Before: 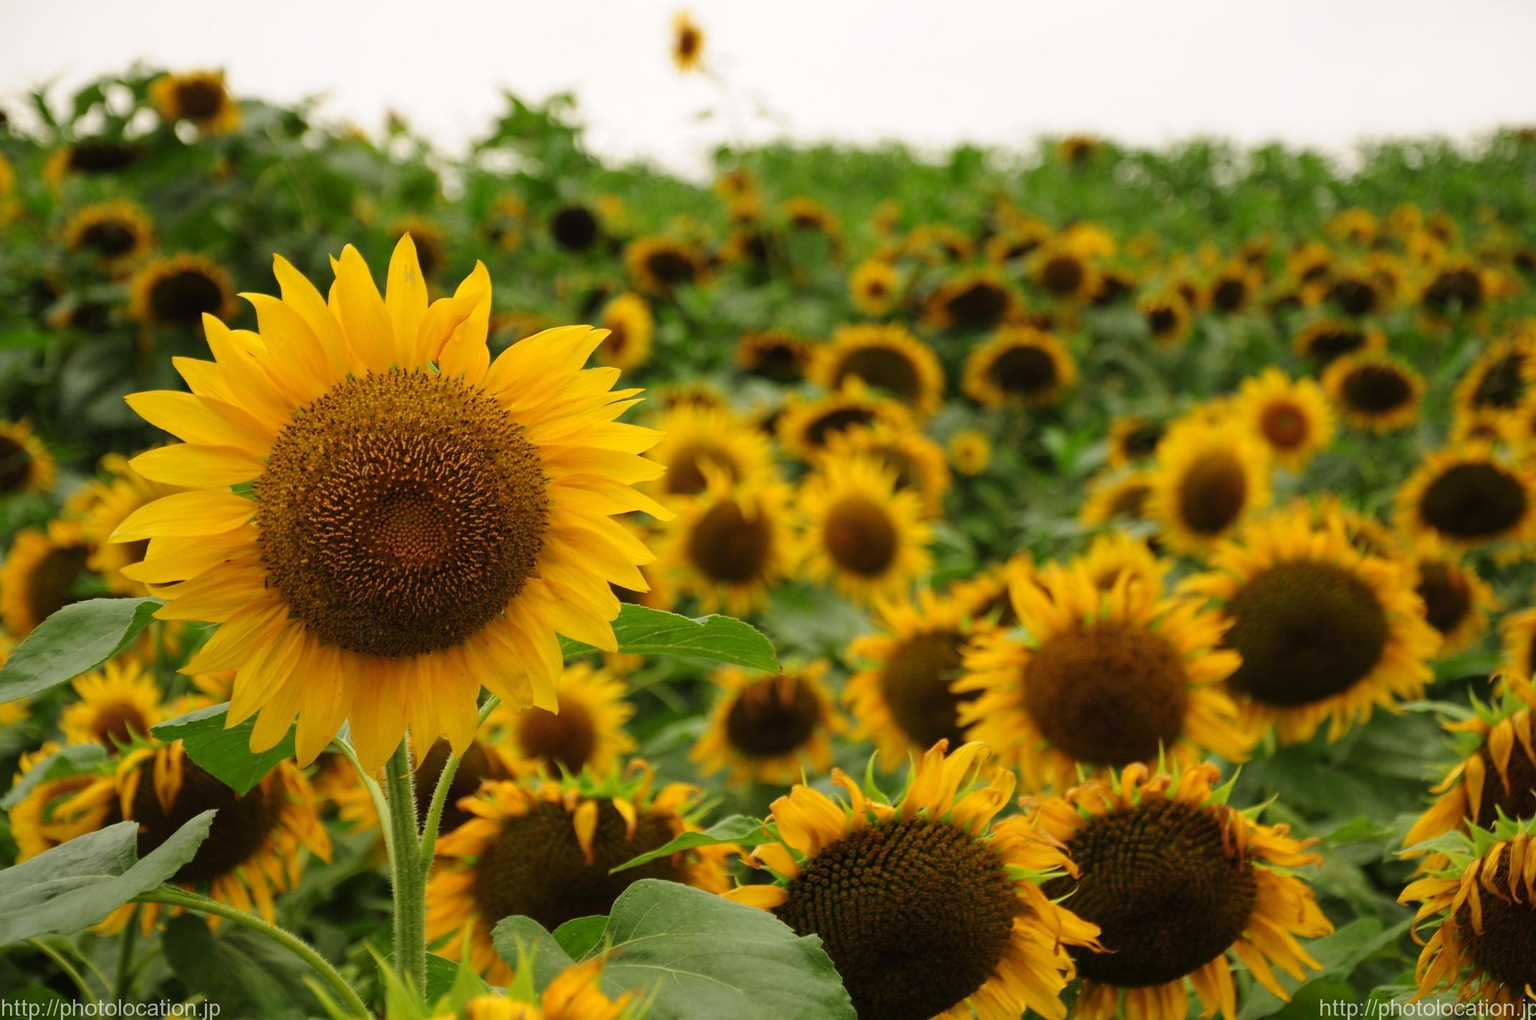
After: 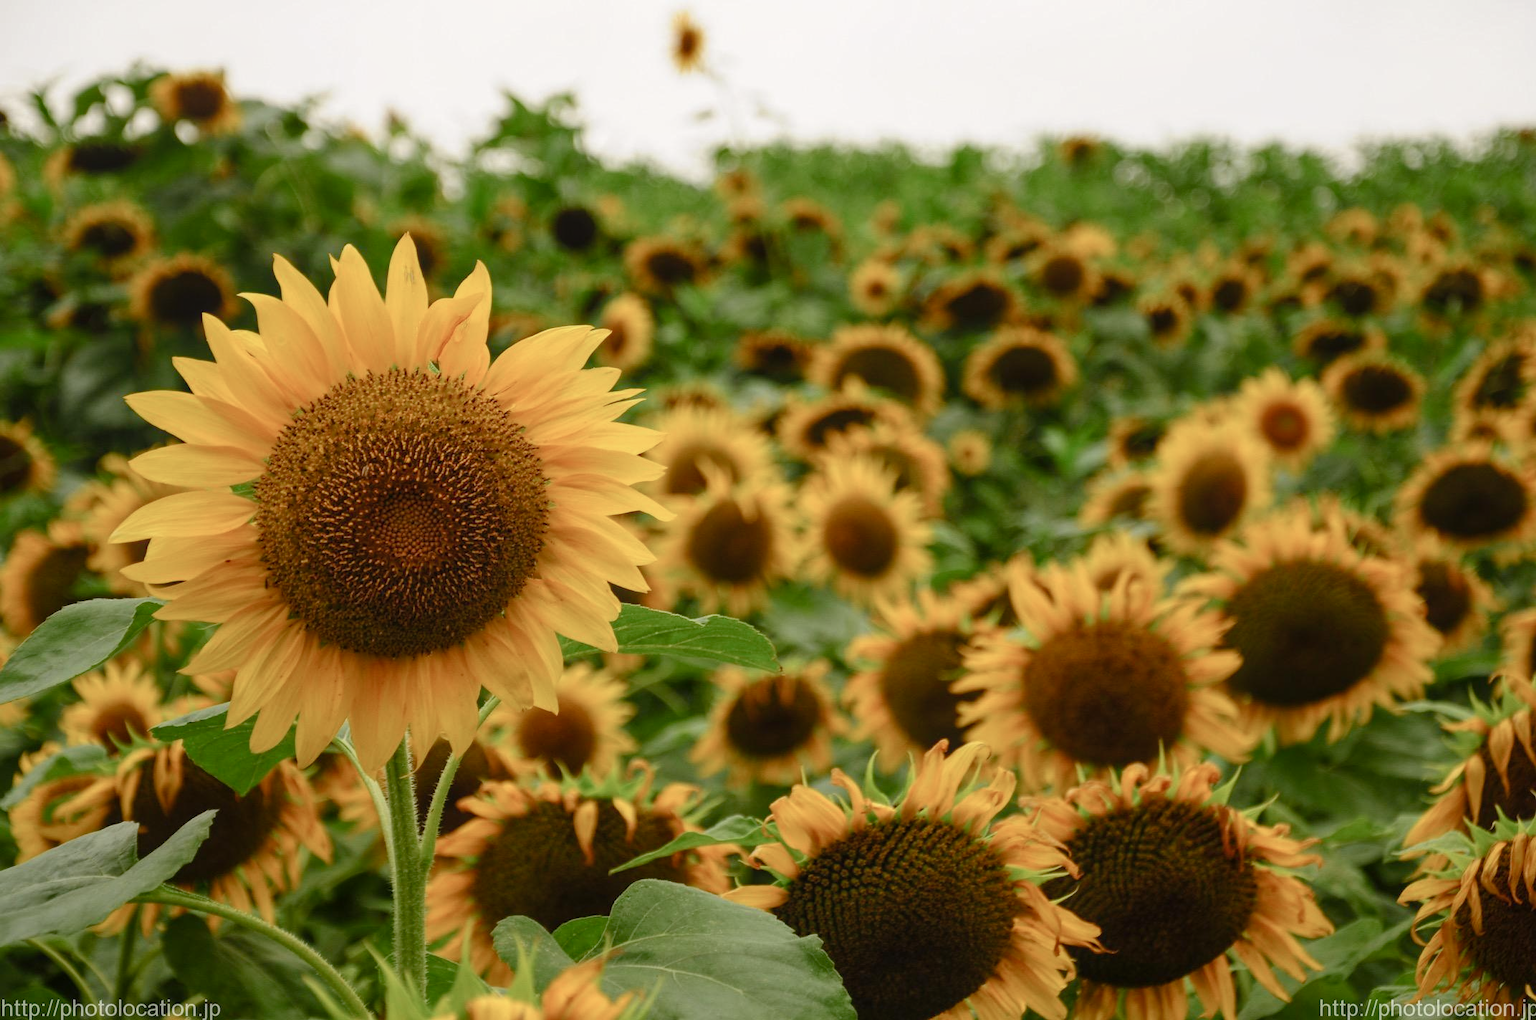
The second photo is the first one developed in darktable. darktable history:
local contrast: detail 110%
color balance rgb: linear chroma grading › shadows -2.382%, linear chroma grading › highlights -14.063%, linear chroma grading › global chroma -9.904%, linear chroma grading › mid-tones -9.817%, perceptual saturation grading › global saturation 20%, perceptual saturation grading › highlights -25.284%, perceptual saturation grading › shadows 23.941%, global vibrance 9.974%
